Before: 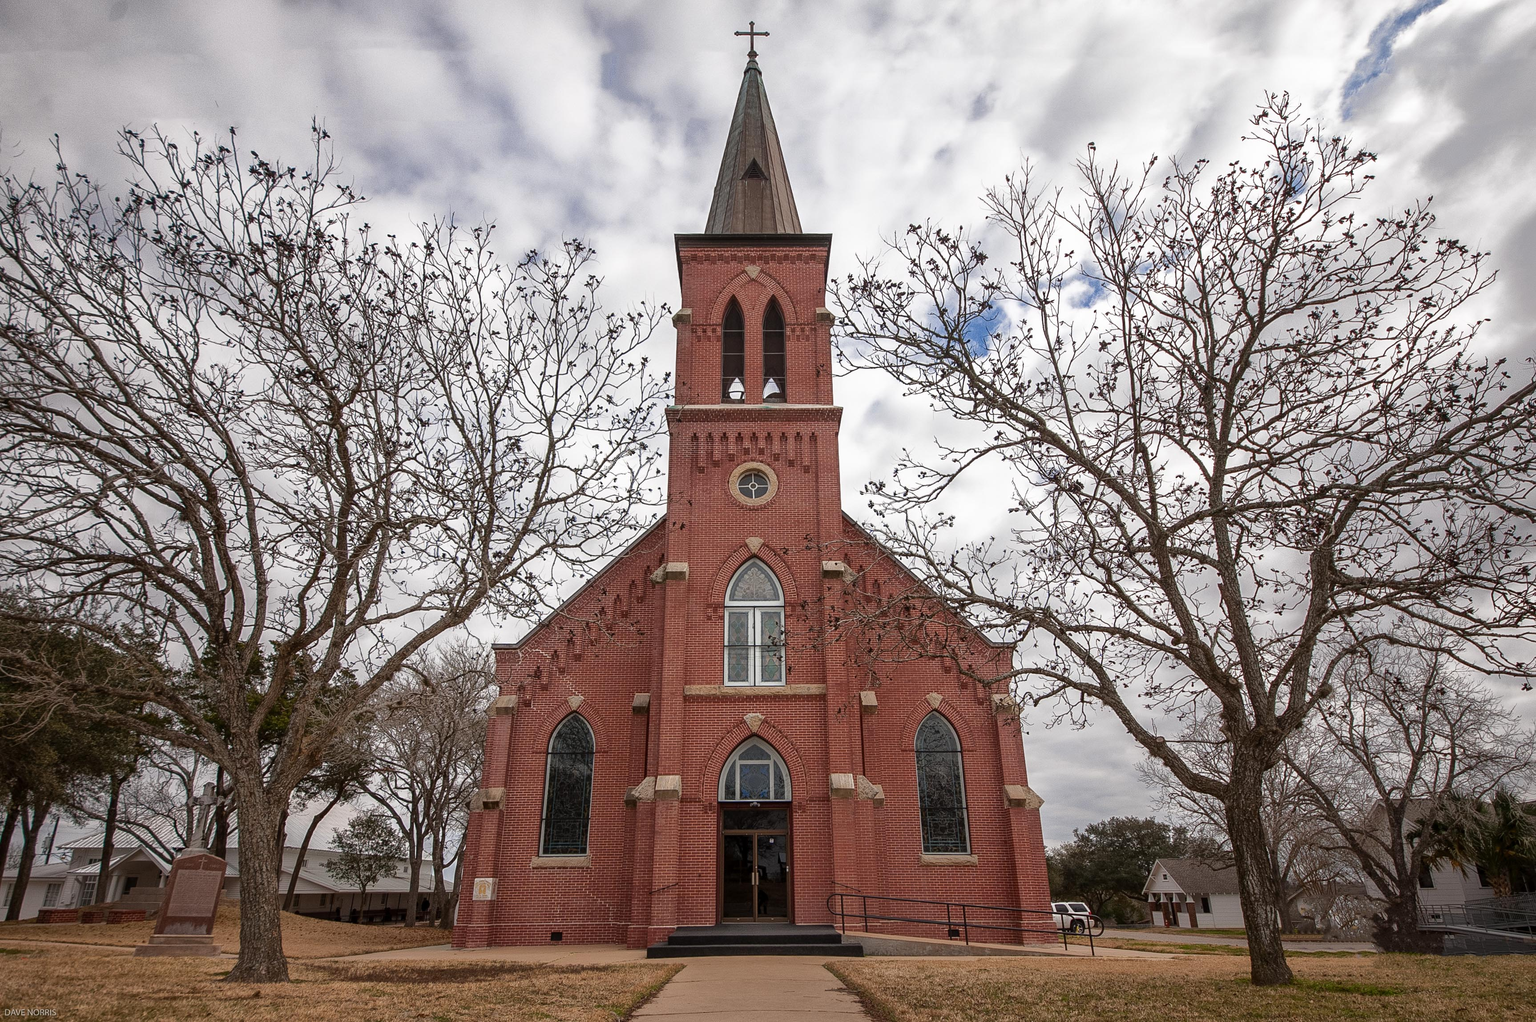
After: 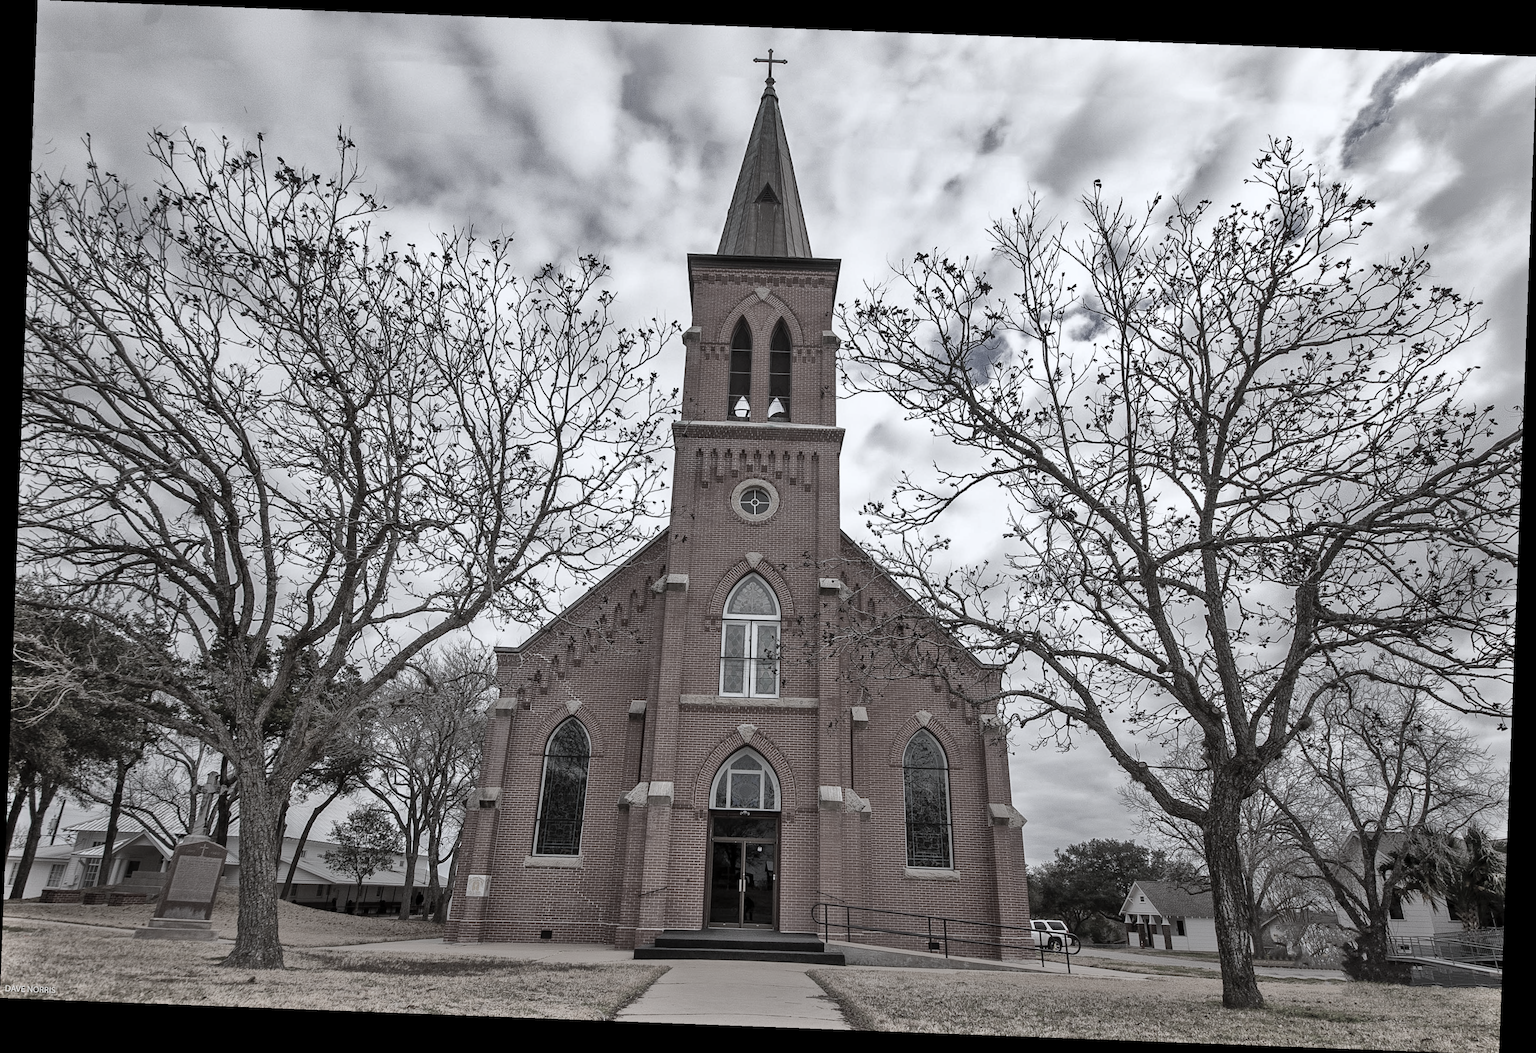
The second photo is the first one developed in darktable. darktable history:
rotate and perspective: rotation 2.17°, automatic cropping off
white balance: red 0.931, blue 1.11
color correction: saturation 0.2
shadows and highlights: shadows 60, soften with gaussian
